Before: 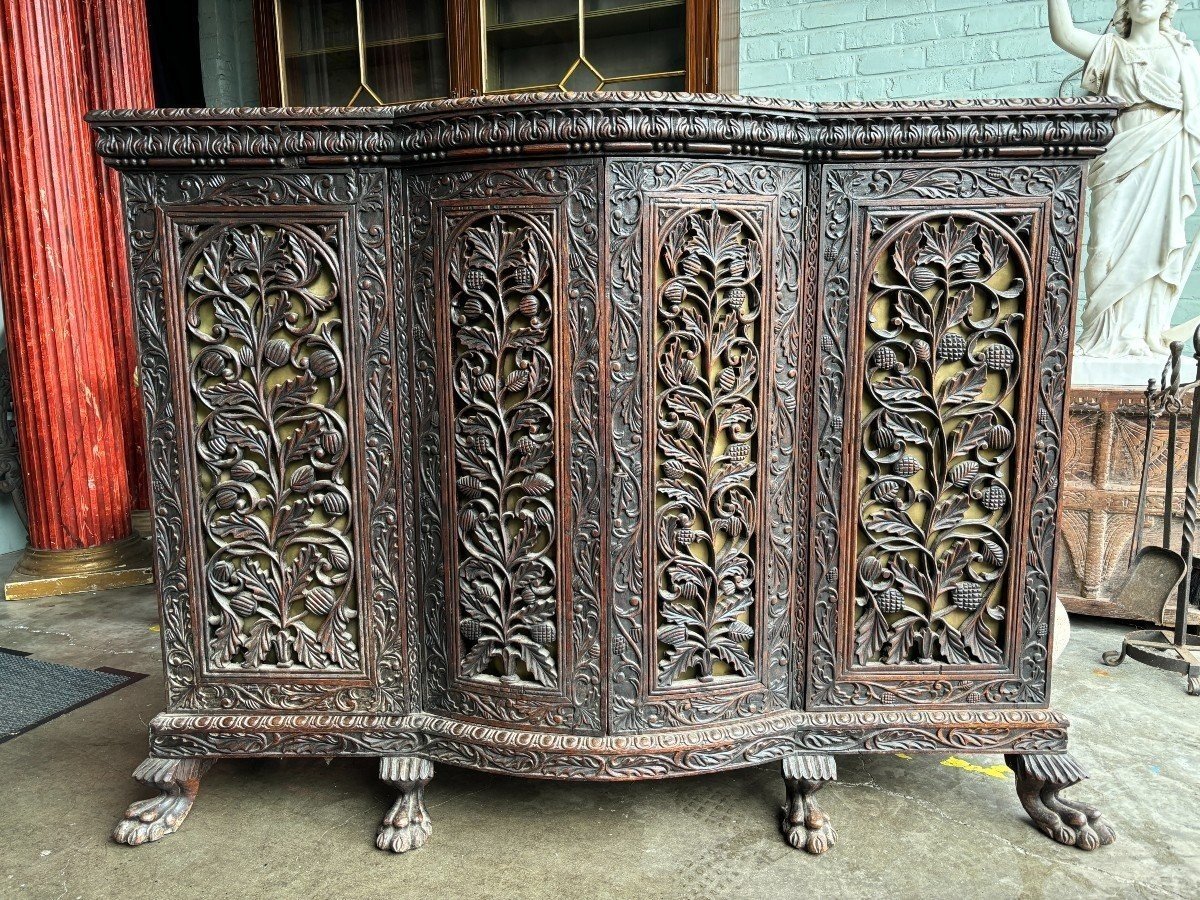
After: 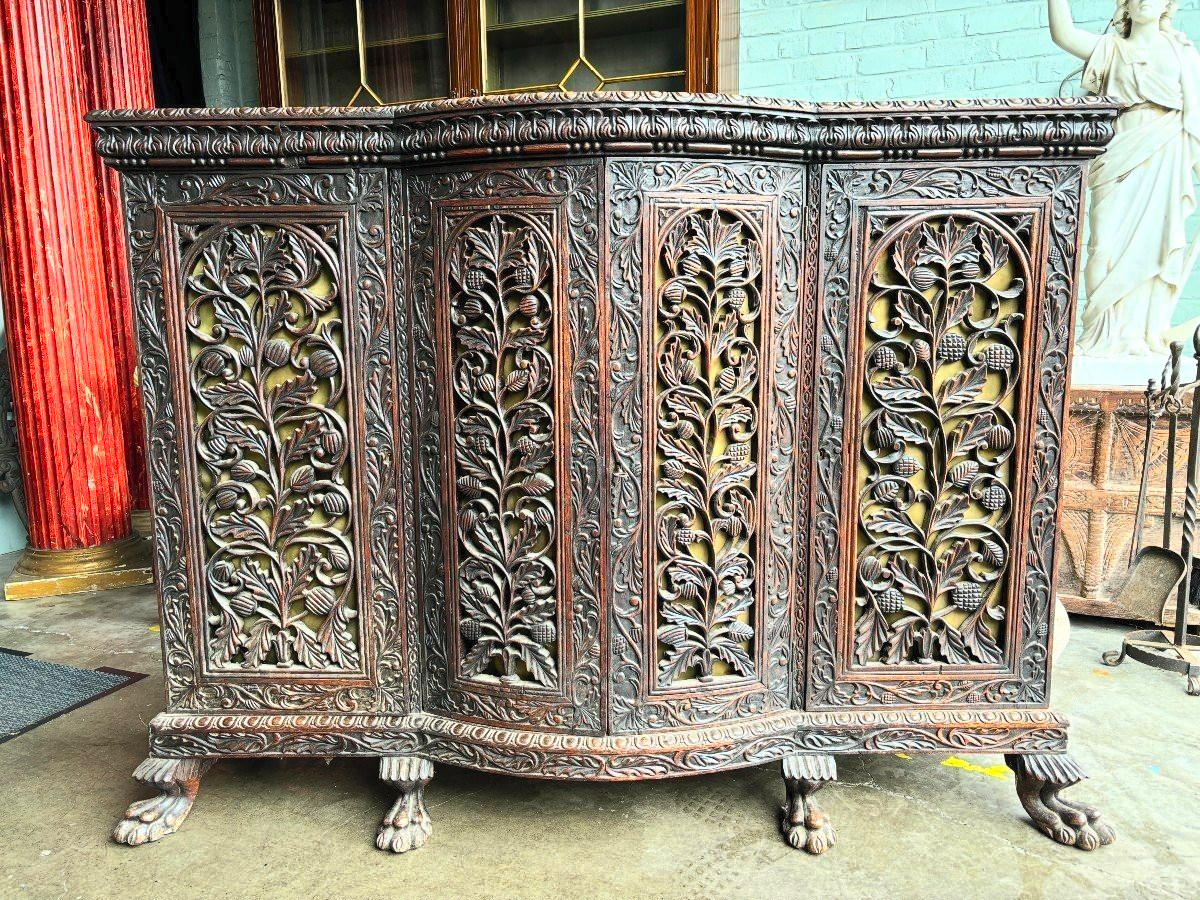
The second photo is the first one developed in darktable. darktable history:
contrast brightness saturation: contrast 0.238, brightness 0.243, saturation 0.385
